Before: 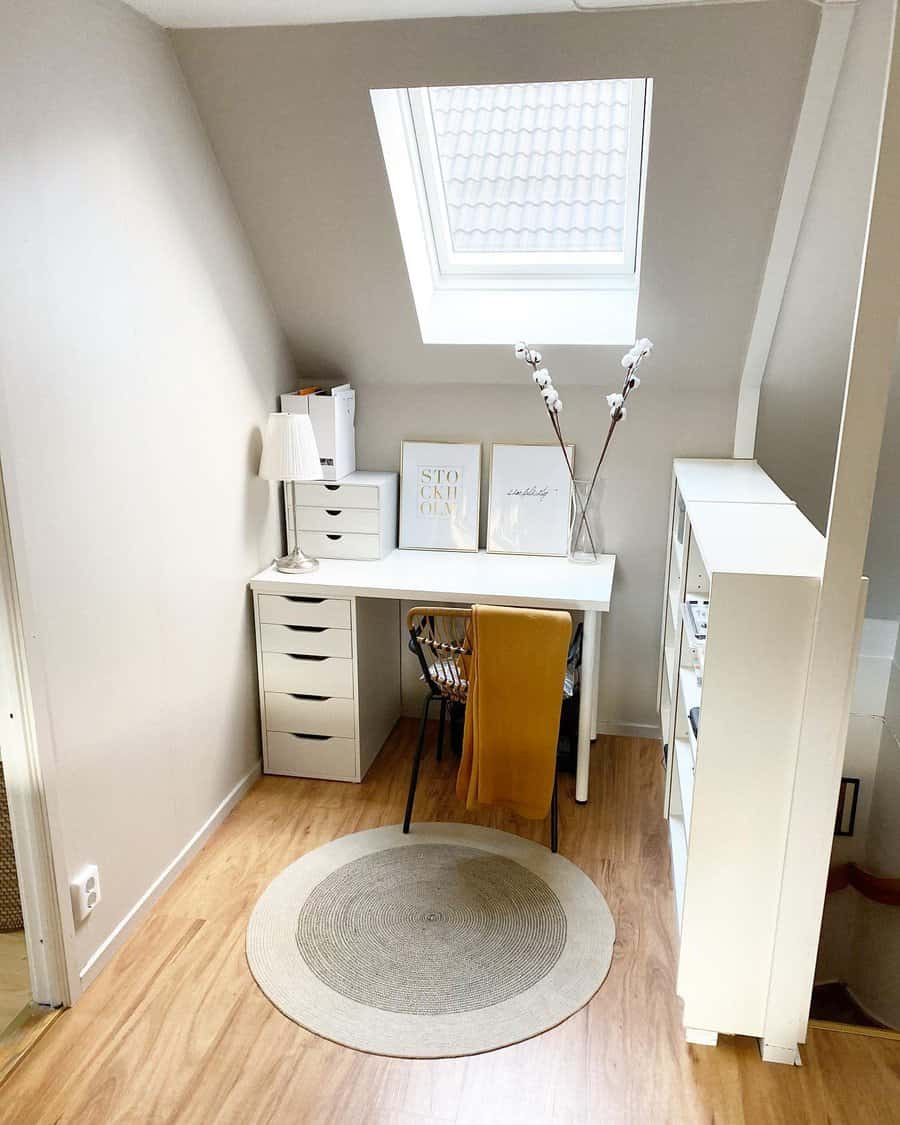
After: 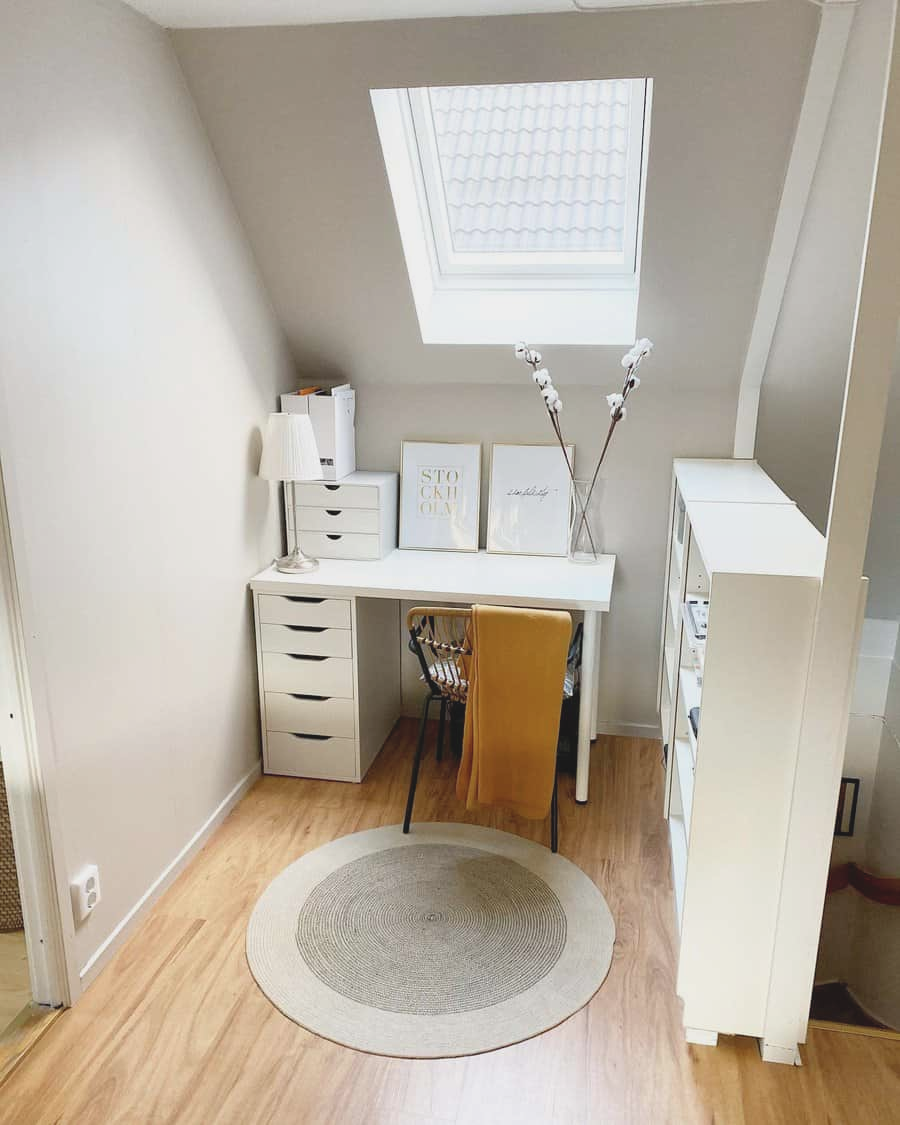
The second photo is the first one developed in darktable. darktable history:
contrast brightness saturation: contrast -0.133, brightness 0.05, saturation -0.122
